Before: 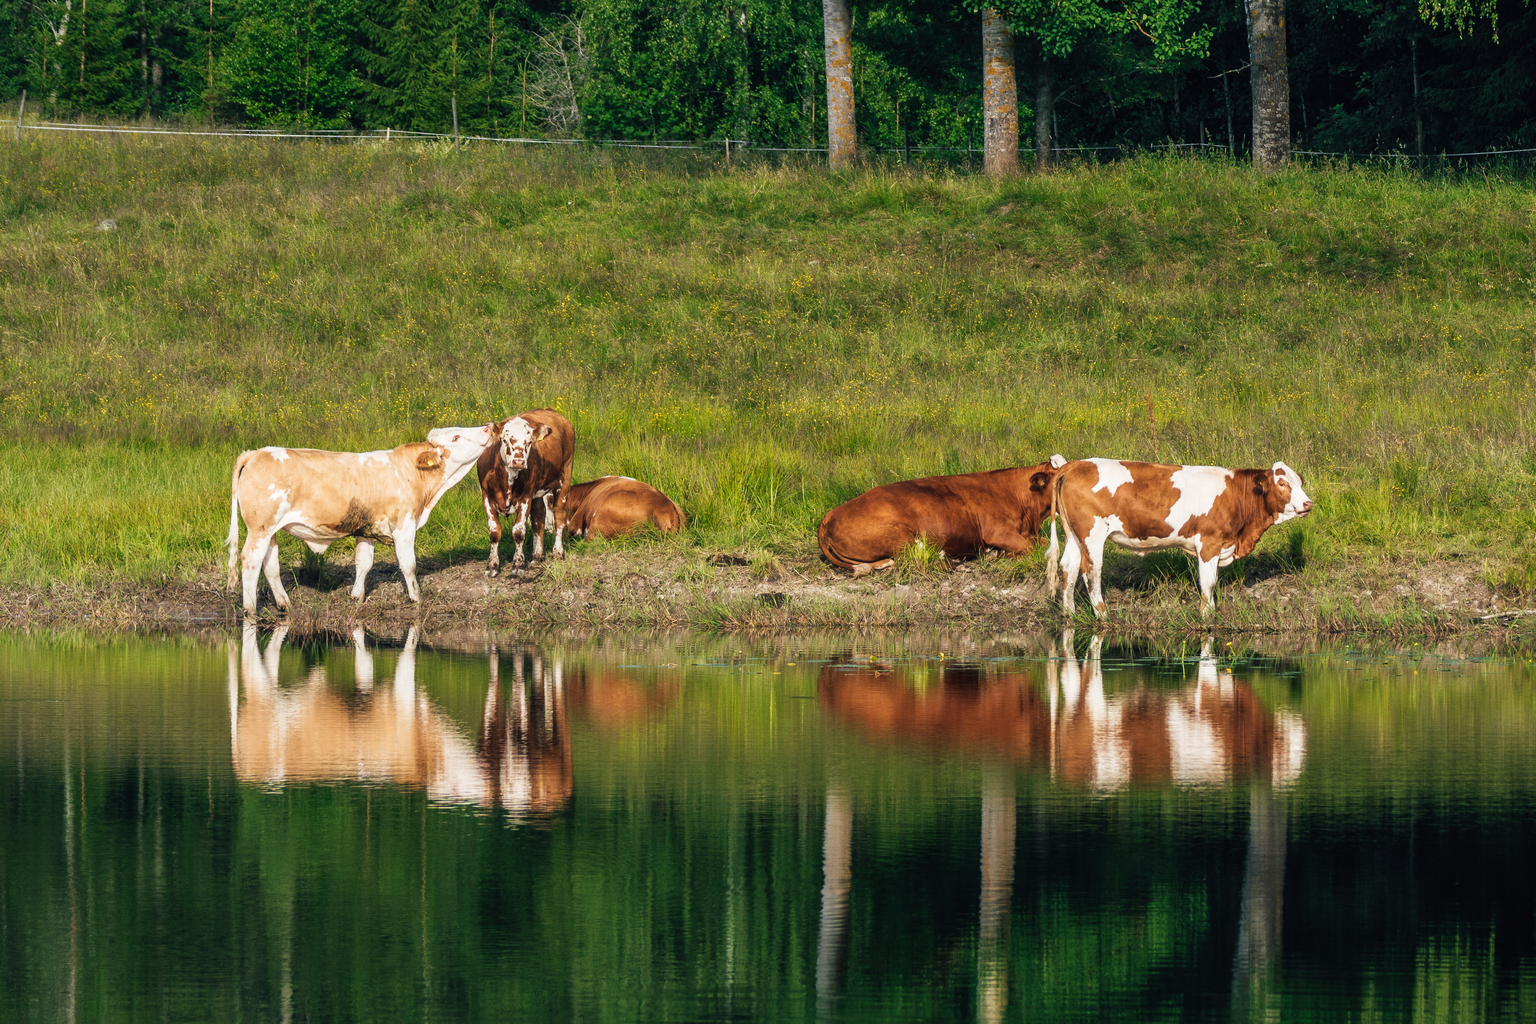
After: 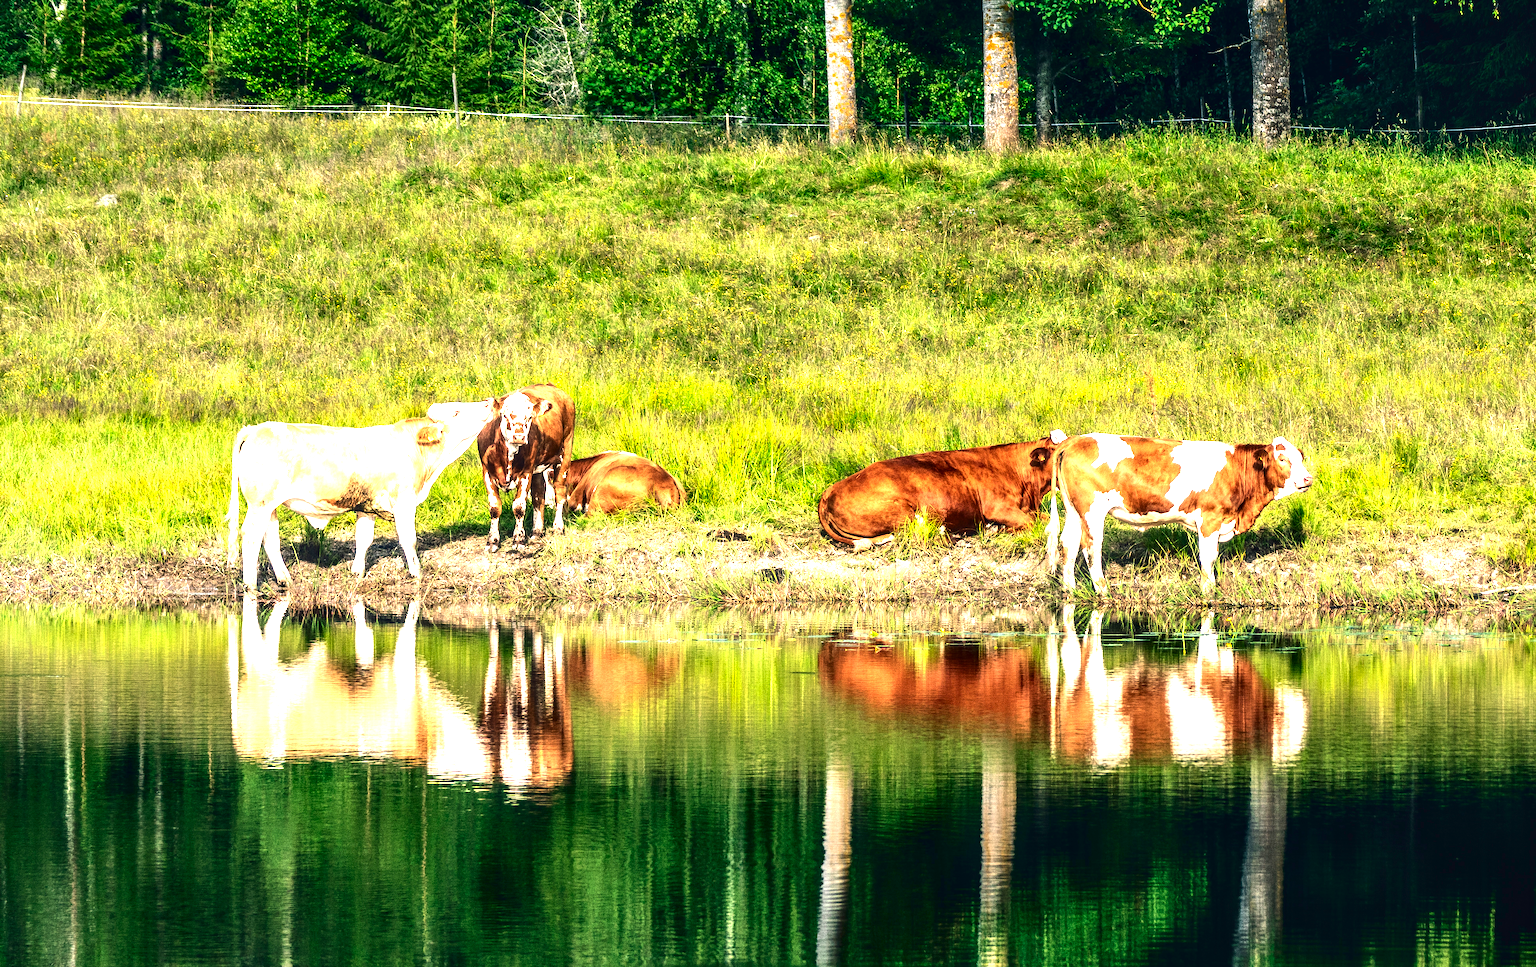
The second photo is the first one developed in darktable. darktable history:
local contrast: on, module defaults
contrast brightness saturation: contrast 0.19, brightness -0.24, saturation 0.11
exposure: black level correction 0.001, exposure 1.822 EV, compensate exposure bias true, compensate highlight preservation false
crop and rotate: top 2.479%, bottom 3.018%
